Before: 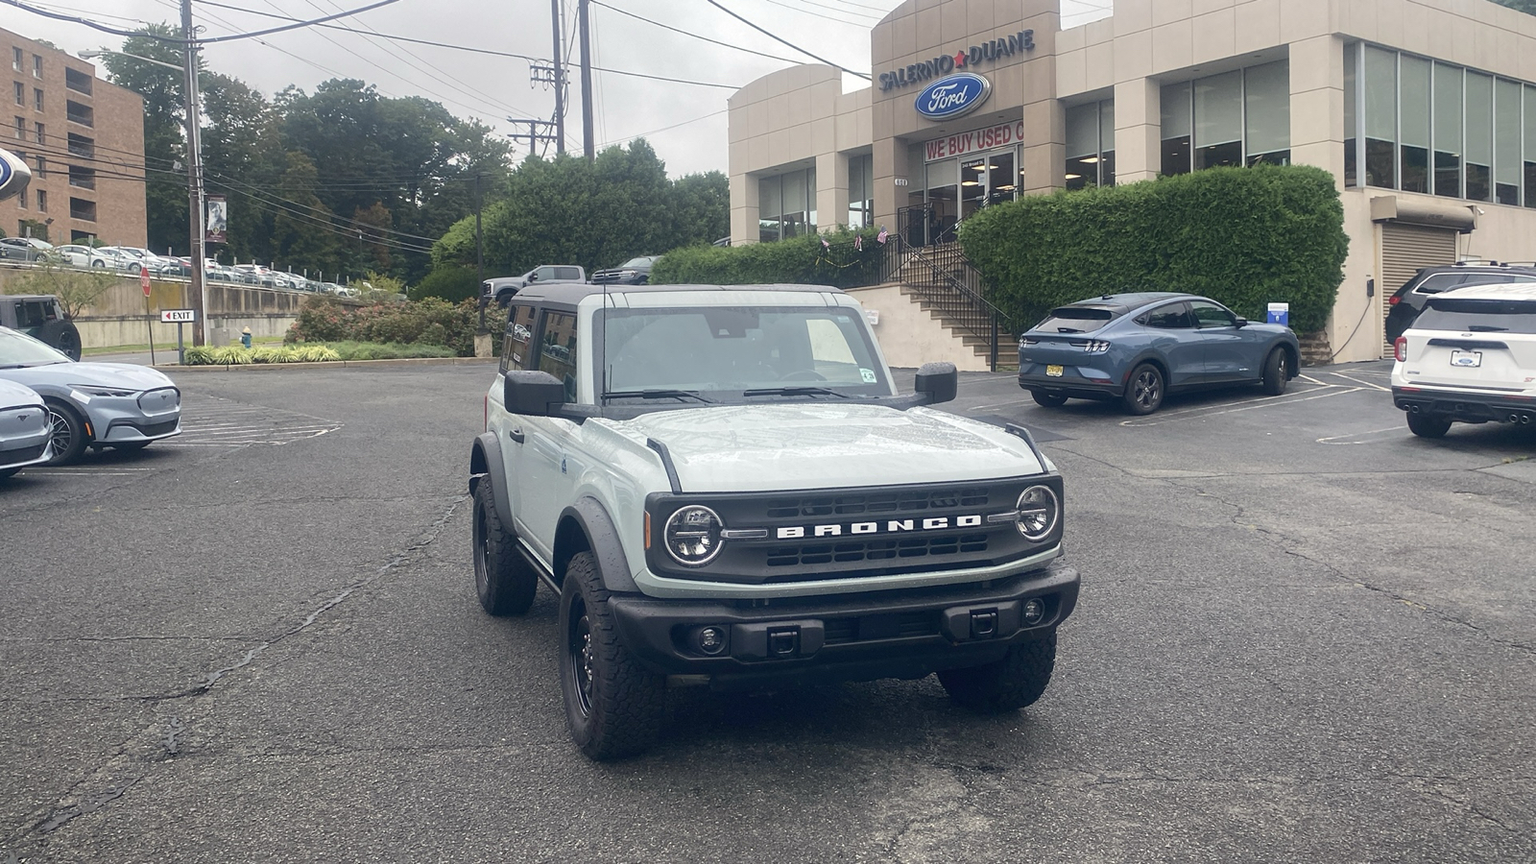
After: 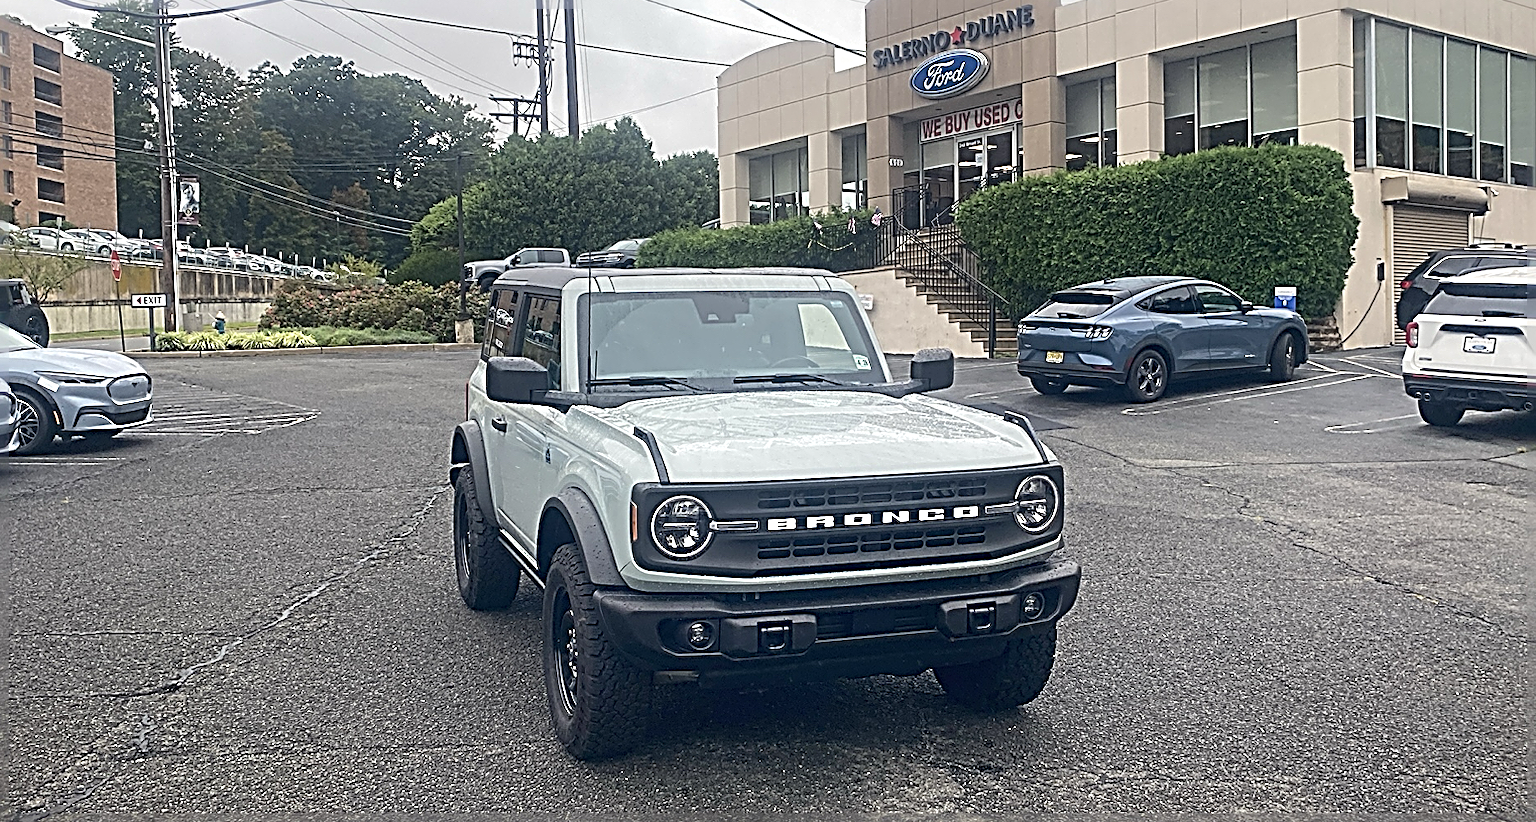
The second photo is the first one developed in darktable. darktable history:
sharpen: radius 3.211, amount 1.725
crop: left 2.193%, top 2.902%, right 0.944%, bottom 4.896%
color correction: highlights b* -0.057, saturation 1.09
